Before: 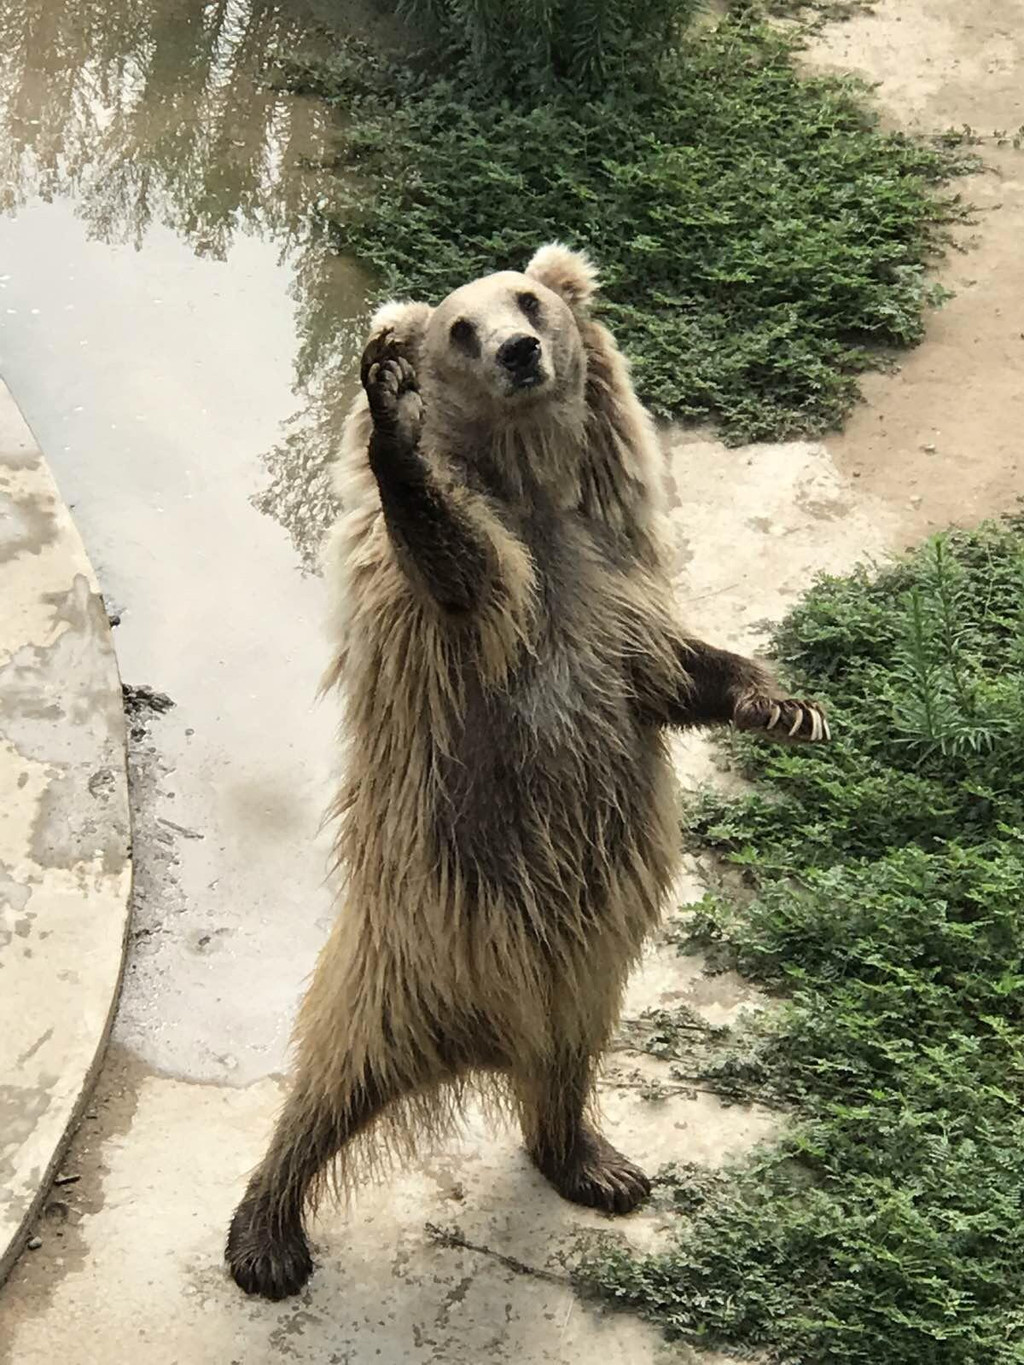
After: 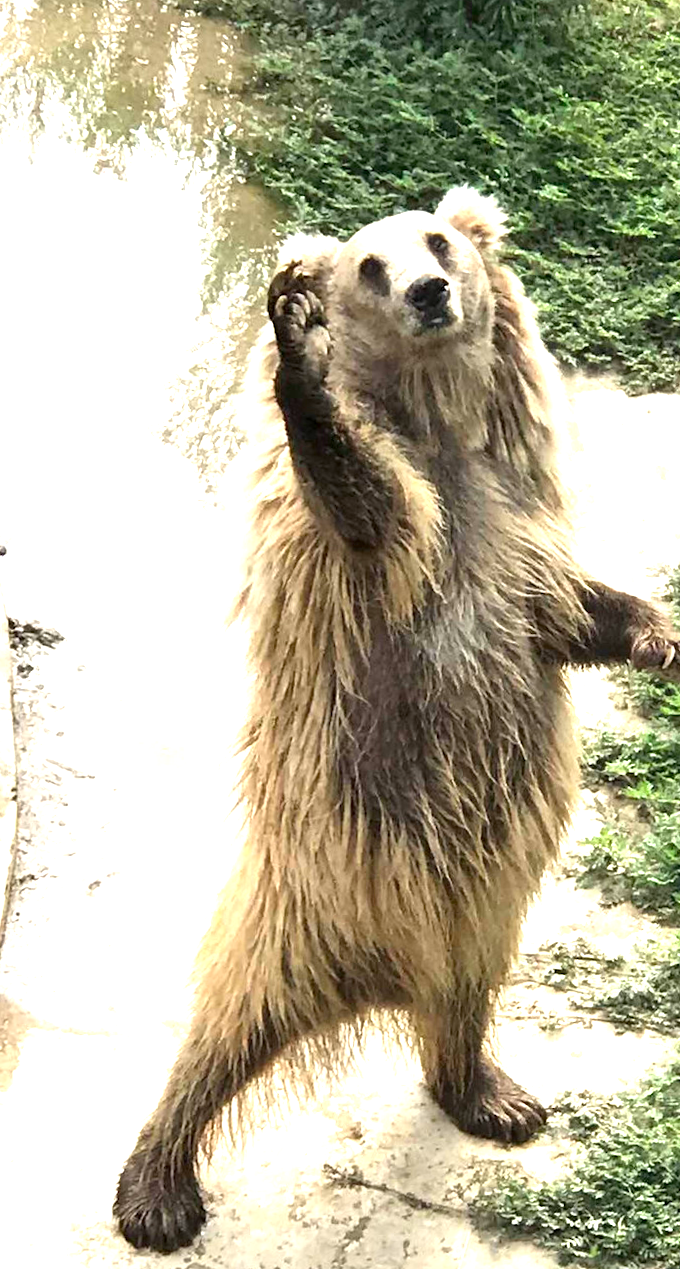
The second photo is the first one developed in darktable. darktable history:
rotate and perspective: rotation 0.679°, lens shift (horizontal) 0.136, crop left 0.009, crop right 0.991, crop top 0.078, crop bottom 0.95
crop and rotate: left 12.648%, right 20.685%
exposure: black level correction 0.001, exposure 1.398 EV, compensate exposure bias true, compensate highlight preservation false
